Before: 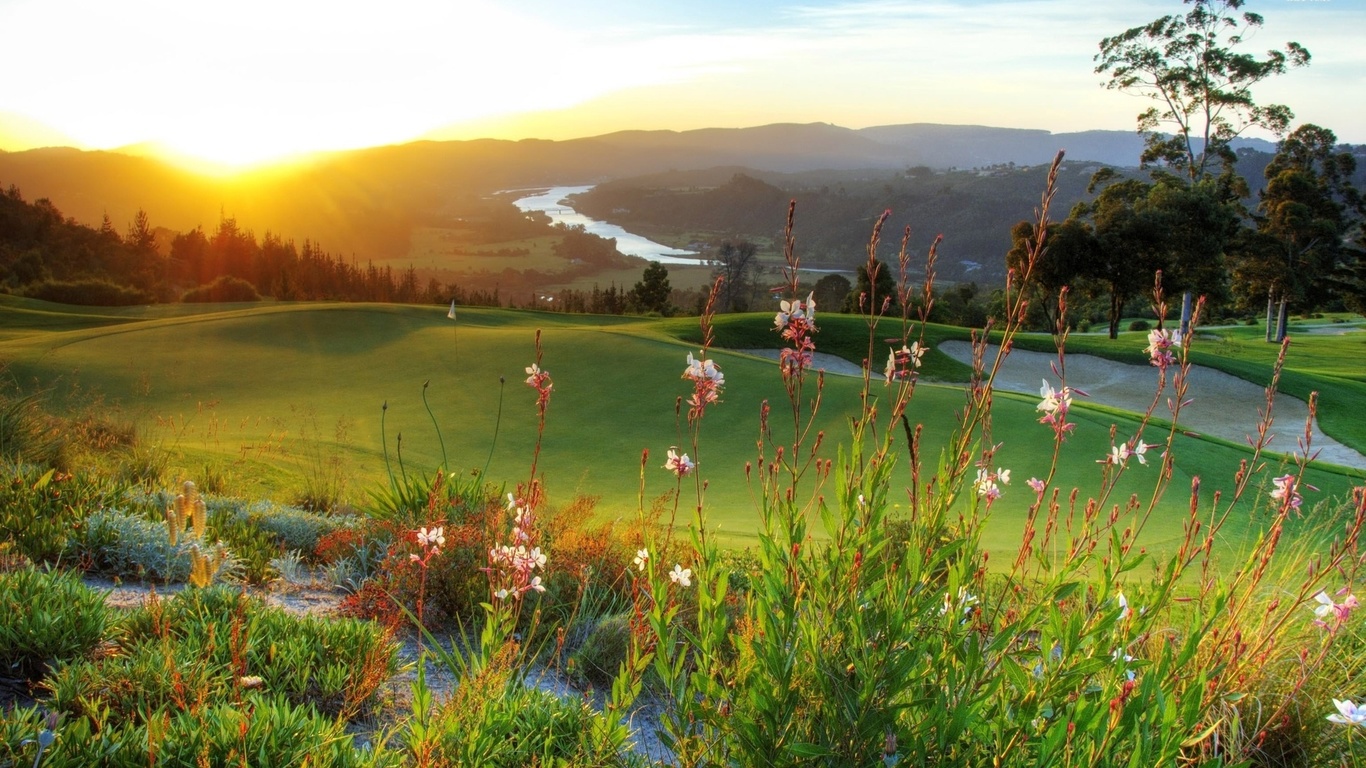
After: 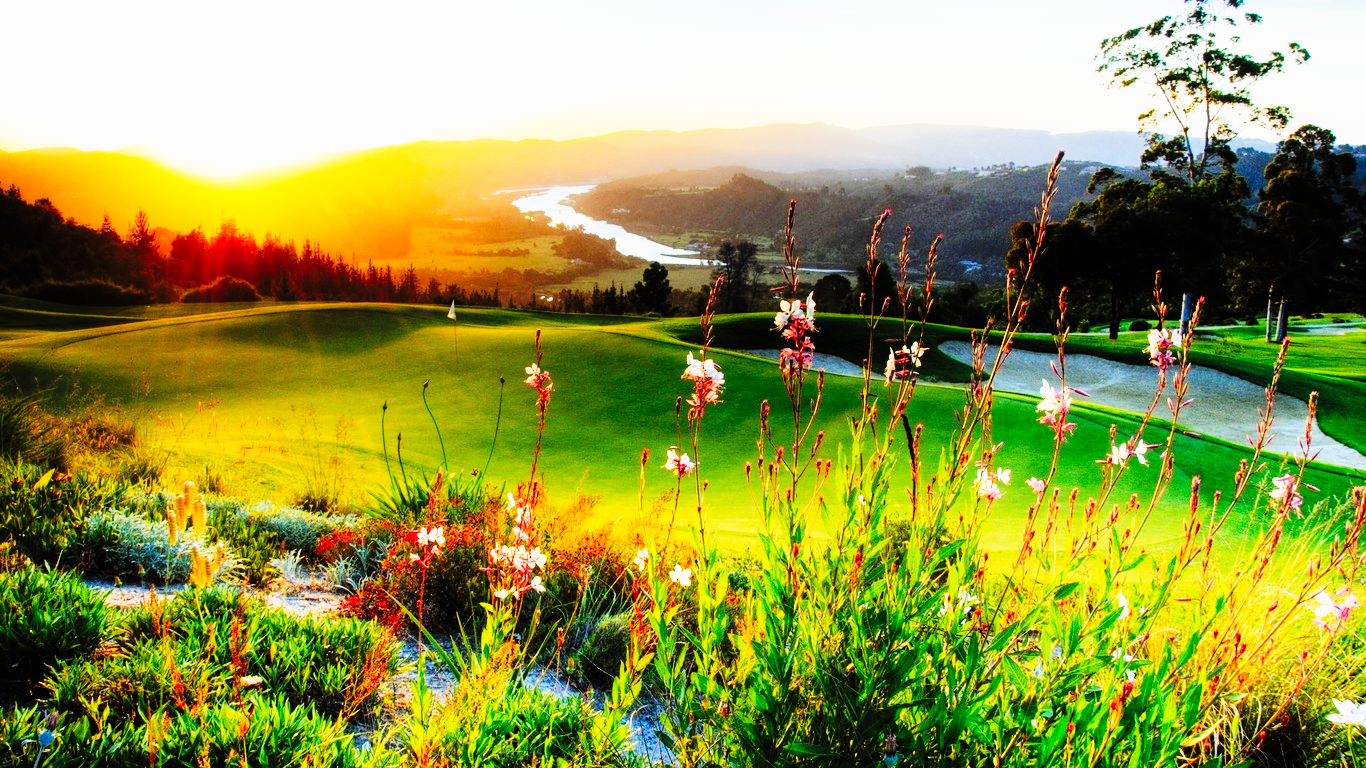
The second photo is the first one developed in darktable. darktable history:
filmic rgb: black relative exposure -7.15 EV, white relative exposure 5.39 EV, hardness 3.03, iterations of high-quality reconstruction 10
tone equalizer: -8 EV -0.786 EV, -7 EV -0.687 EV, -6 EV -0.628 EV, -5 EV -0.38 EV, -3 EV 0.402 EV, -2 EV 0.6 EV, -1 EV 0.695 EV, +0 EV 0.756 EV
tone curve: curves: ch0 [(0, 0) (0.003, 0.005) (0.011, 0.008) (0.025, 0.013) (0.044, 0.017) (0.069, 0.022) (0.1, 0.029) (0.136, 0.038) (0.177, 0.053) (0.224, 0.081) (0.277, 0.128) (0.335, 0.214) (0.399, 0.343) (0.468, 0.478) (0.543, 0.641) (0.623, 0.798) (0.709, 0.911) (0.801, 0.971) (0.898, 0.99) (1, 1)], preserve colors none
